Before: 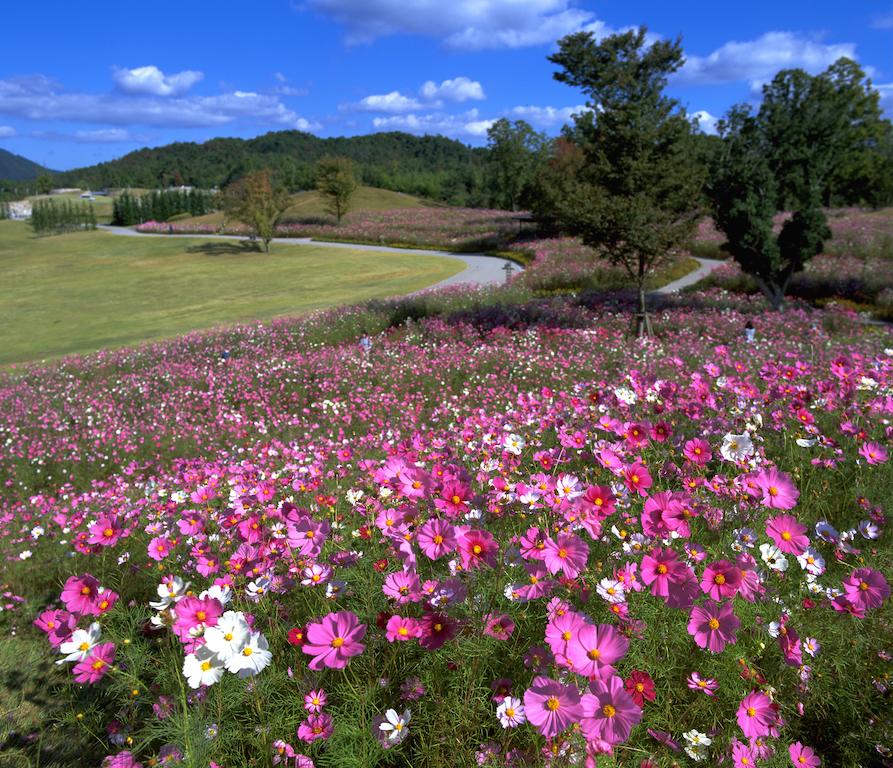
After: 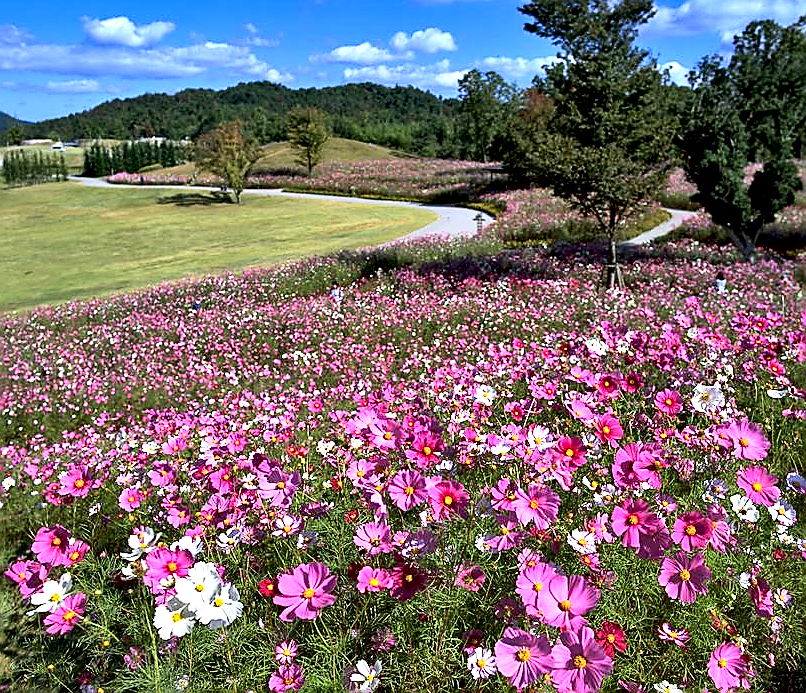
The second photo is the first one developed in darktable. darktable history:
crop: left 3.305%, top 6.436%, right 6.389%, bottom 3.258%
contrast equalizer: y [[0.601, 0.6, 0.598, 0.598, 0.6, 0.601], [0.5 ×6], [0.5 ×6], [0 ×6], [0 ×6]]
sharpen: radius 1.4, amount 1.25, threshold 0.7
contrast brightness saturation: contrast 0.2, brightness 0.16, saturation 0.22
